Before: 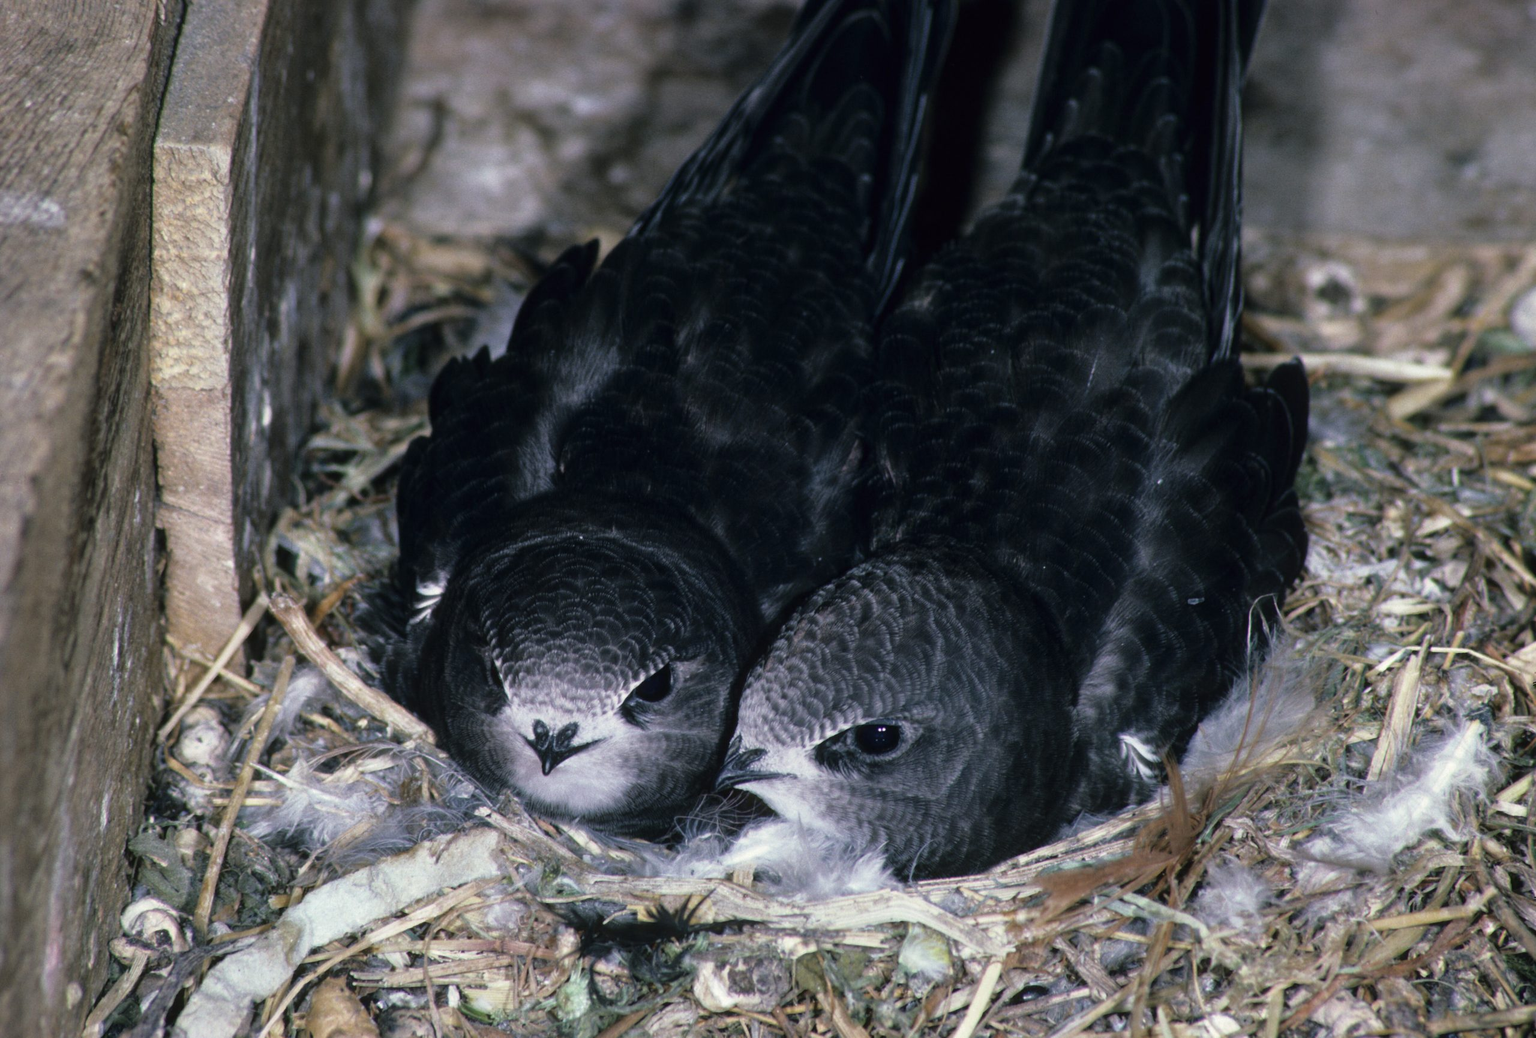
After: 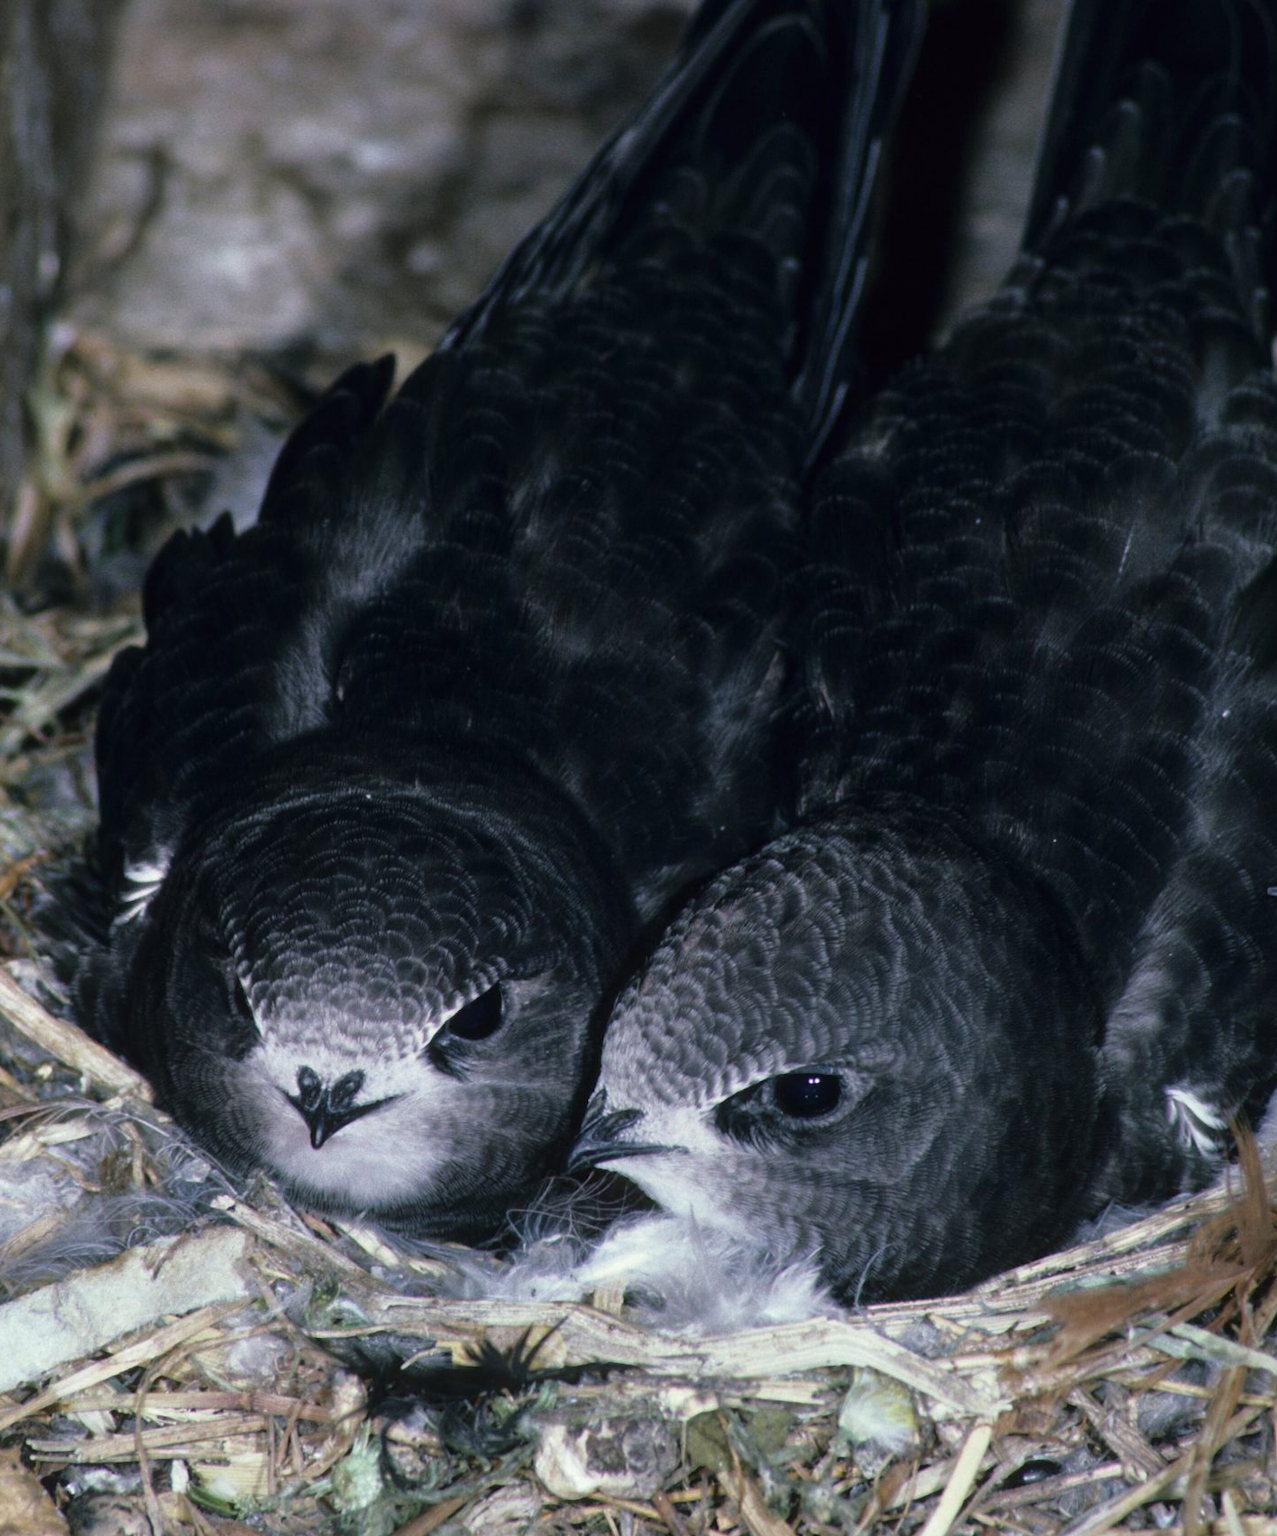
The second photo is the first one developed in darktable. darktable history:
crop: left 21.674%, right 22.086%
white balance: red 0.978, blue 0.999
tone equalizer: -7 EV 0.13 EV, smoothing diameter 25%, edges refinement/feathering 10, preserve details guided filter
